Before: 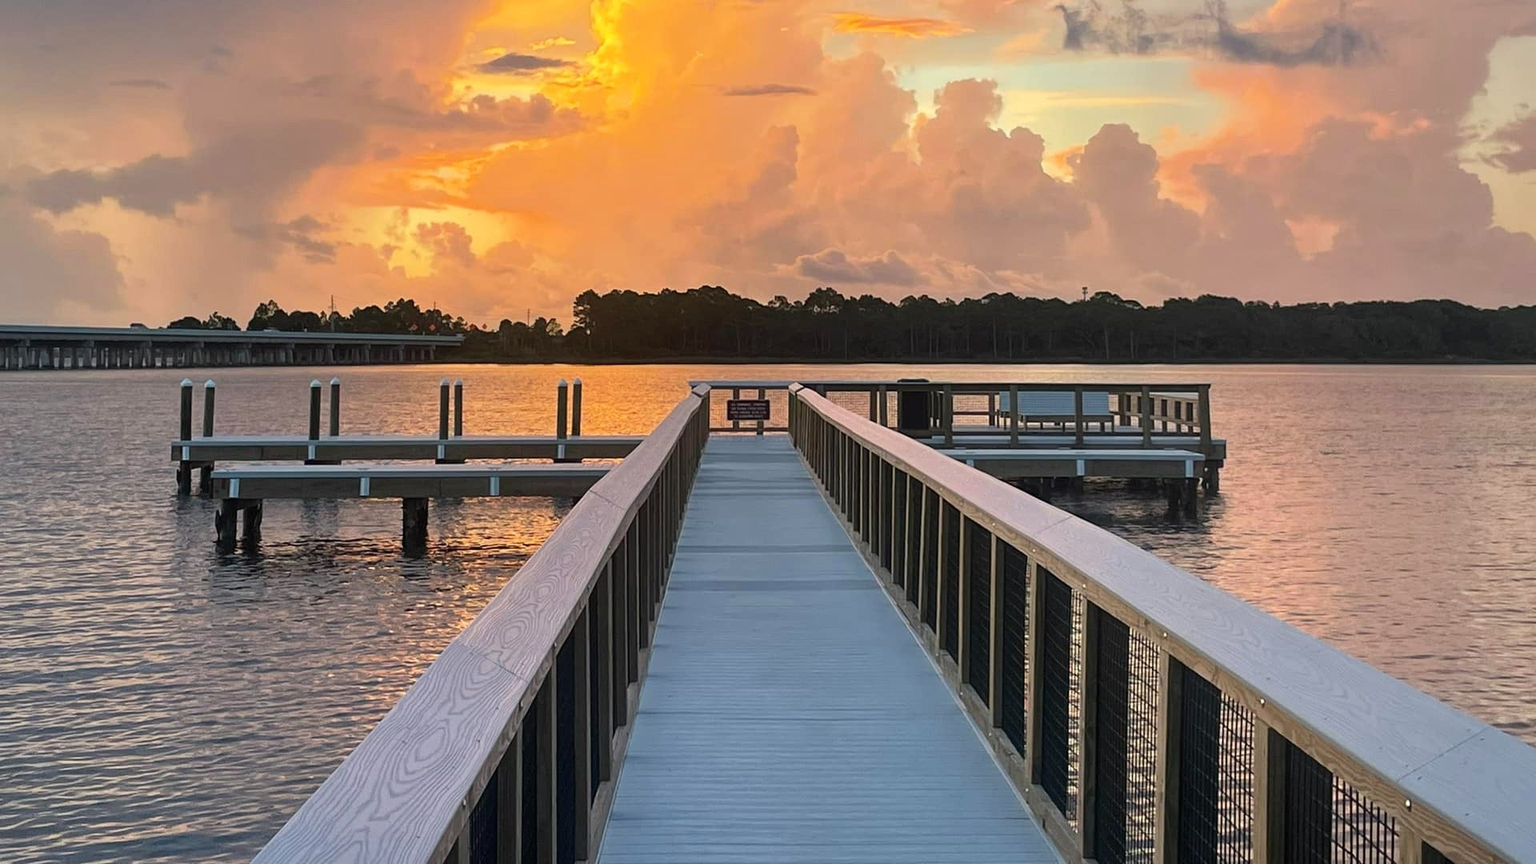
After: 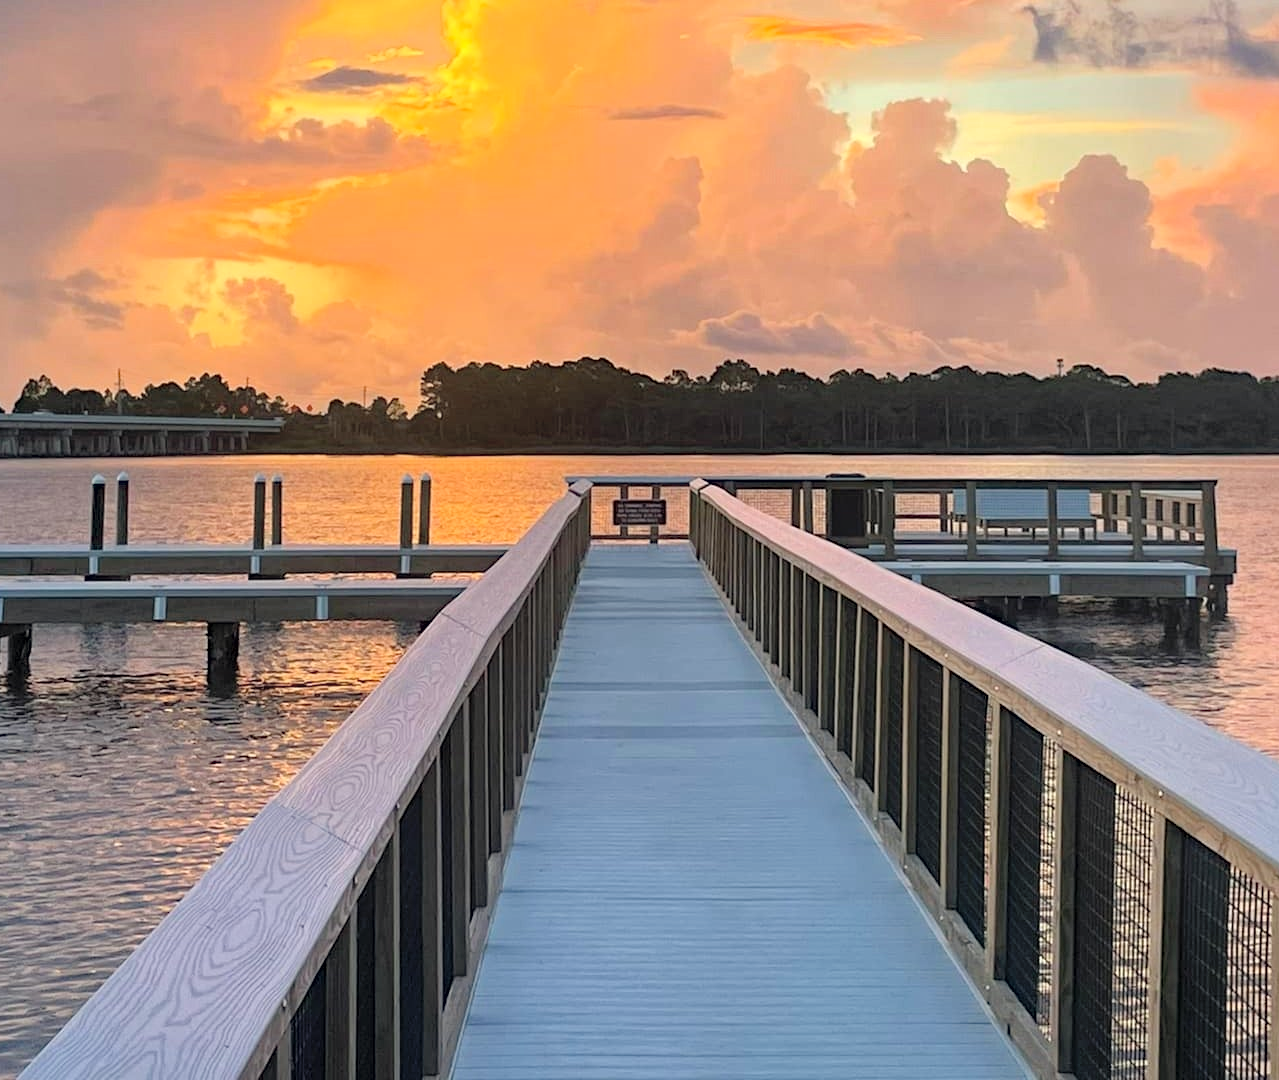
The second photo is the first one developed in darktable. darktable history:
contrast brightness saturation: brightness 0.15
haze removal: compatibility mode true, adaptive false
crop: left 15.419%, right 17.914%
